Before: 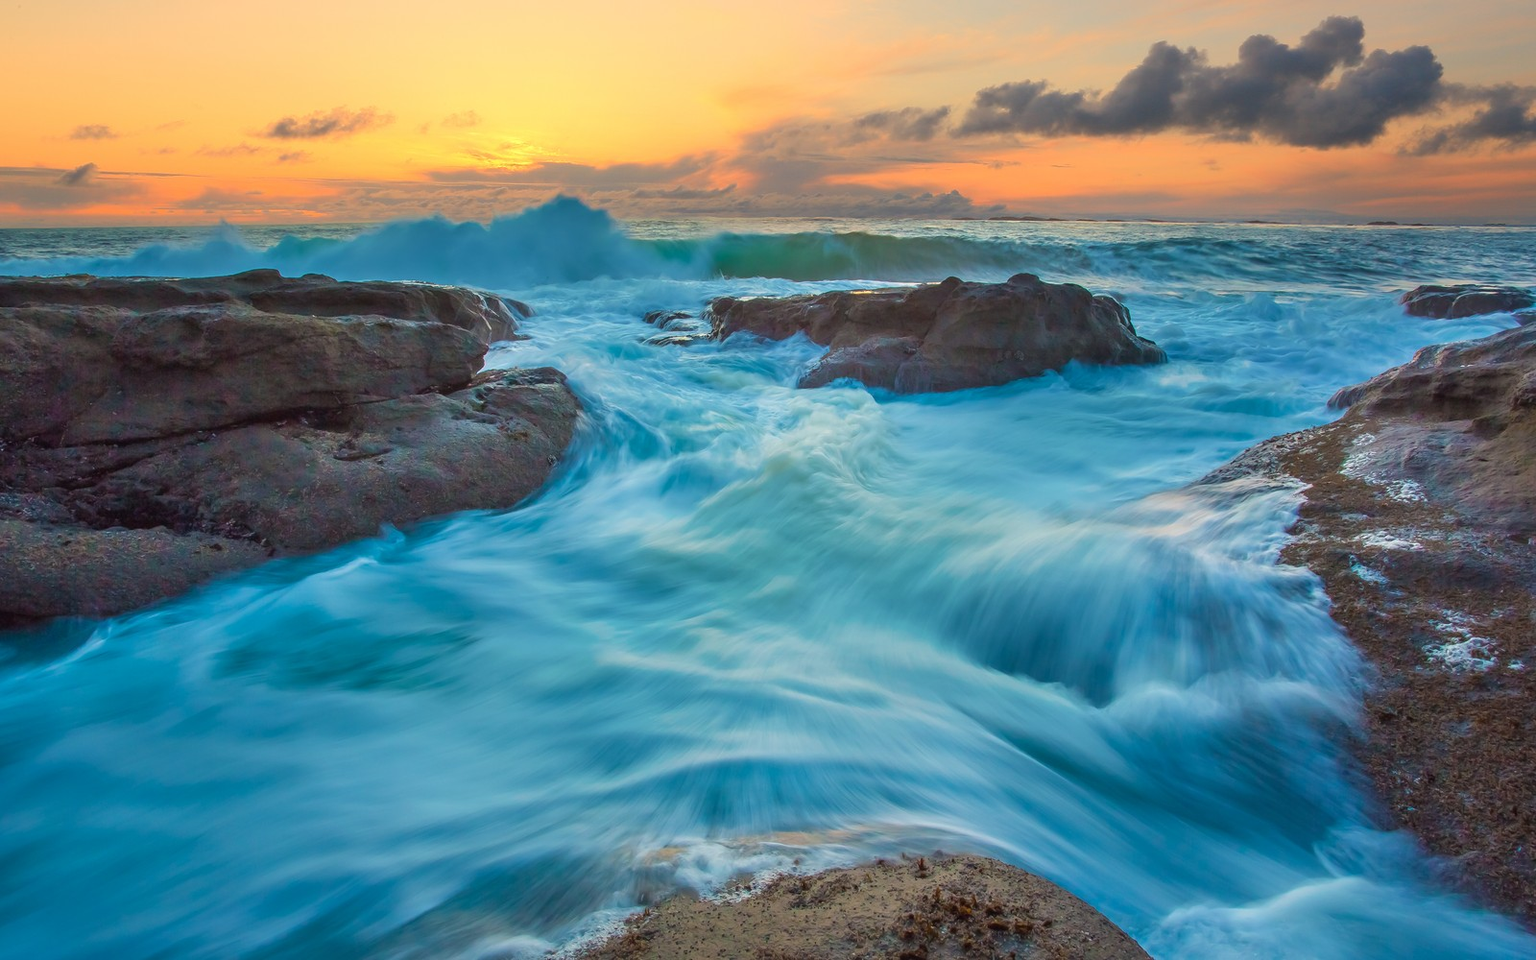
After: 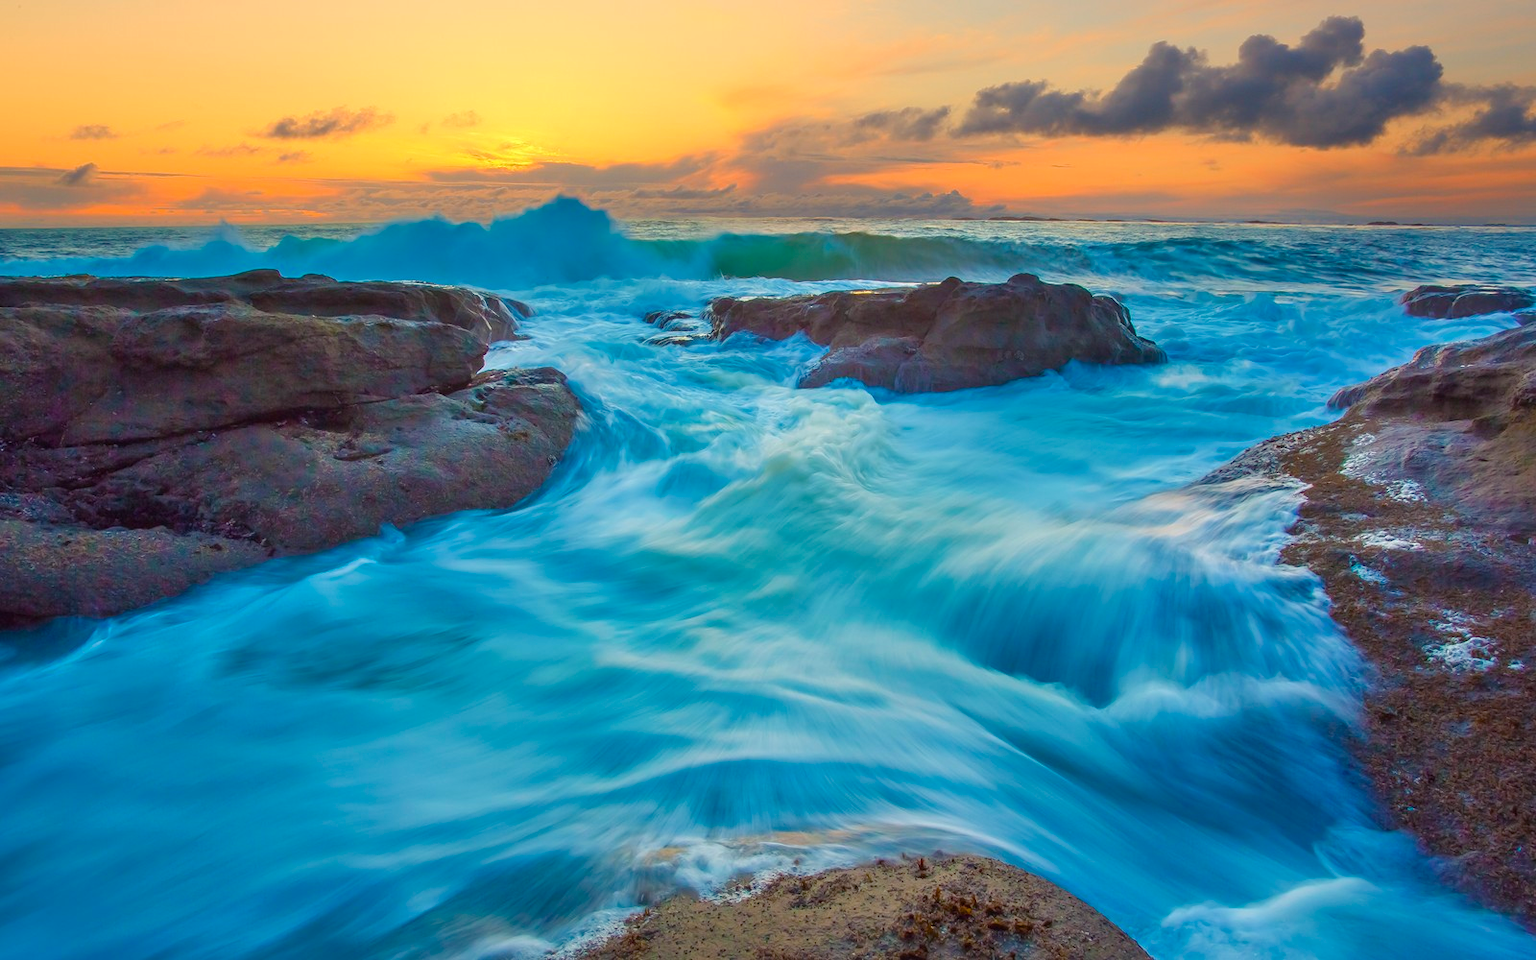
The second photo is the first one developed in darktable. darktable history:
color balance rgb: shadows lift › chroma 3.046%, shadows lift › hue 278.26°, perceptual saturation grading › global saturation 27.596%, perceptual saturation grading › highlights -24.963%, perceptual saturation grading › shadows 24.717%, global vibrance 20.383%
